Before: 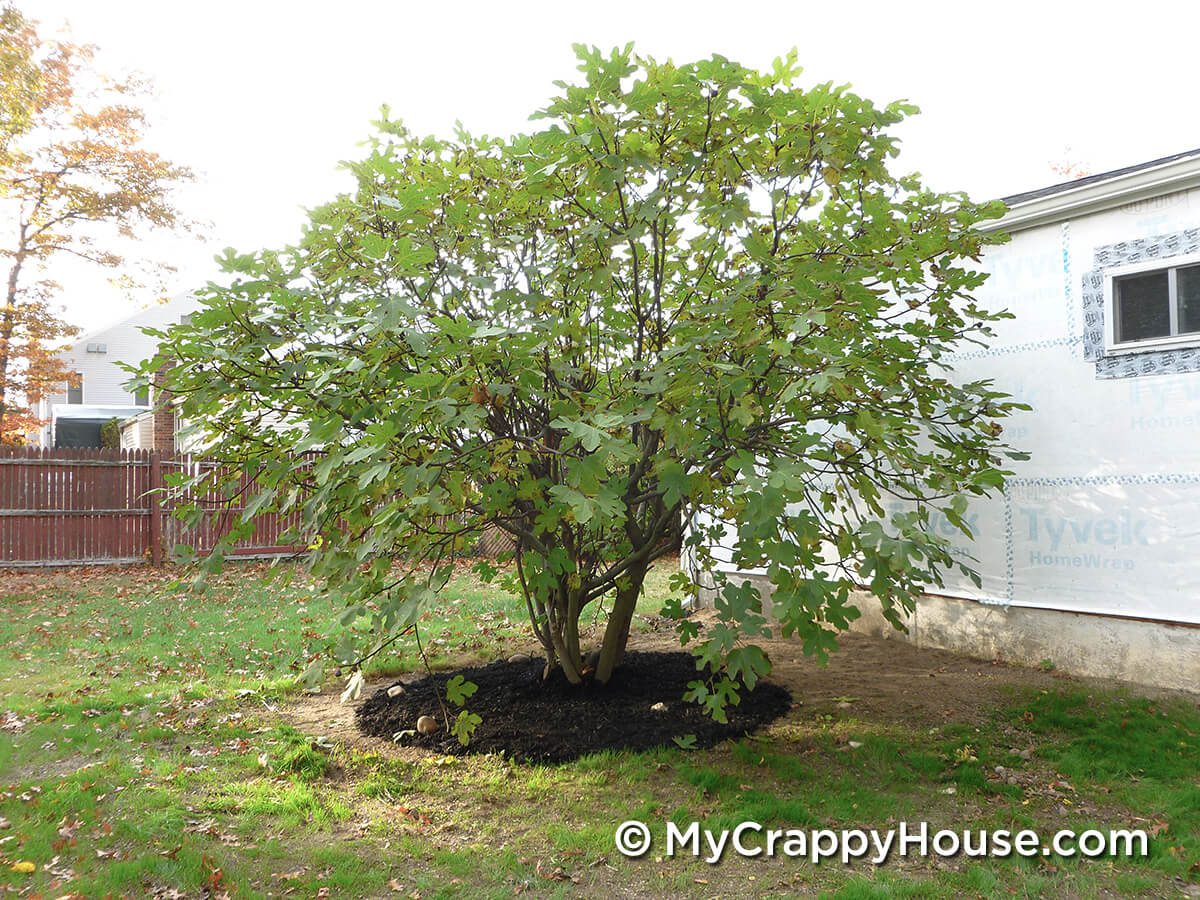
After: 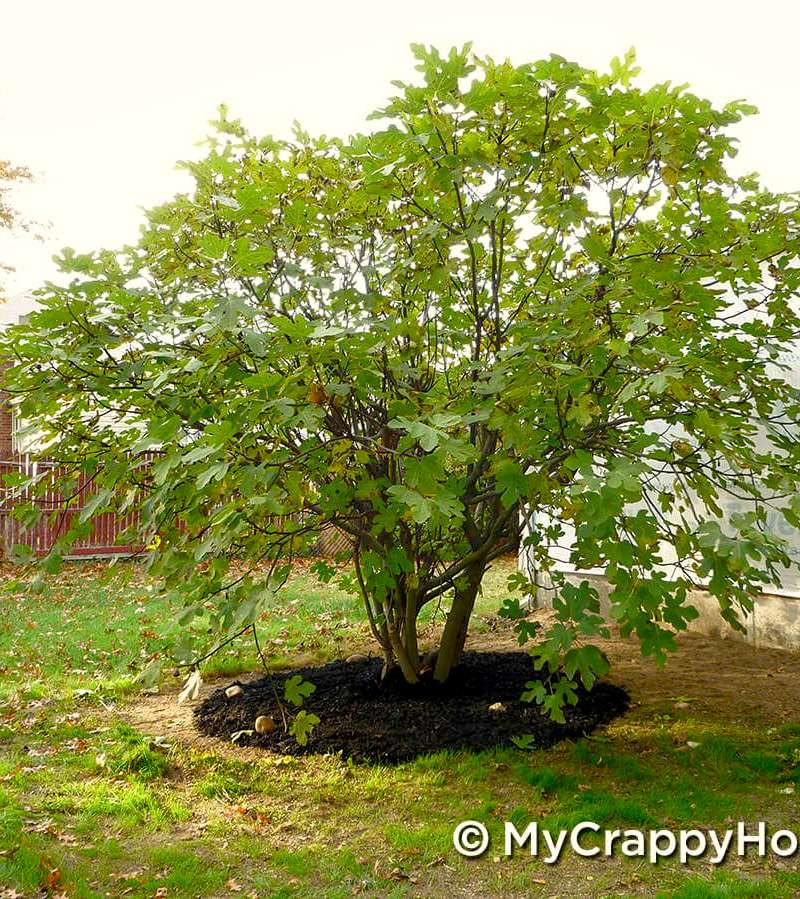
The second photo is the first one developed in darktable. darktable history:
color balance rgb: shadows lift › chroma 1%, shadows lift › hue 240.84°, highlights gain › chroma 2%, highlights gain › hue 73.2°, global offset › luminance -0.5%, perceptual saturation grading › global saturation 20%, perceptual saturation grading › highlights -25%, perceptual saturation grading › shadows 50%, global vibrance 25.26%
rgb curve: curves: ch2 [(0, 0) (0.567, 0.512) (1, 1)], mode RGB, independent channels
crop and rotate: left 13.537%, right 19.796%
local contrast: highlights 100%, shadows 100%, detail 120%, midtone range 0.2
